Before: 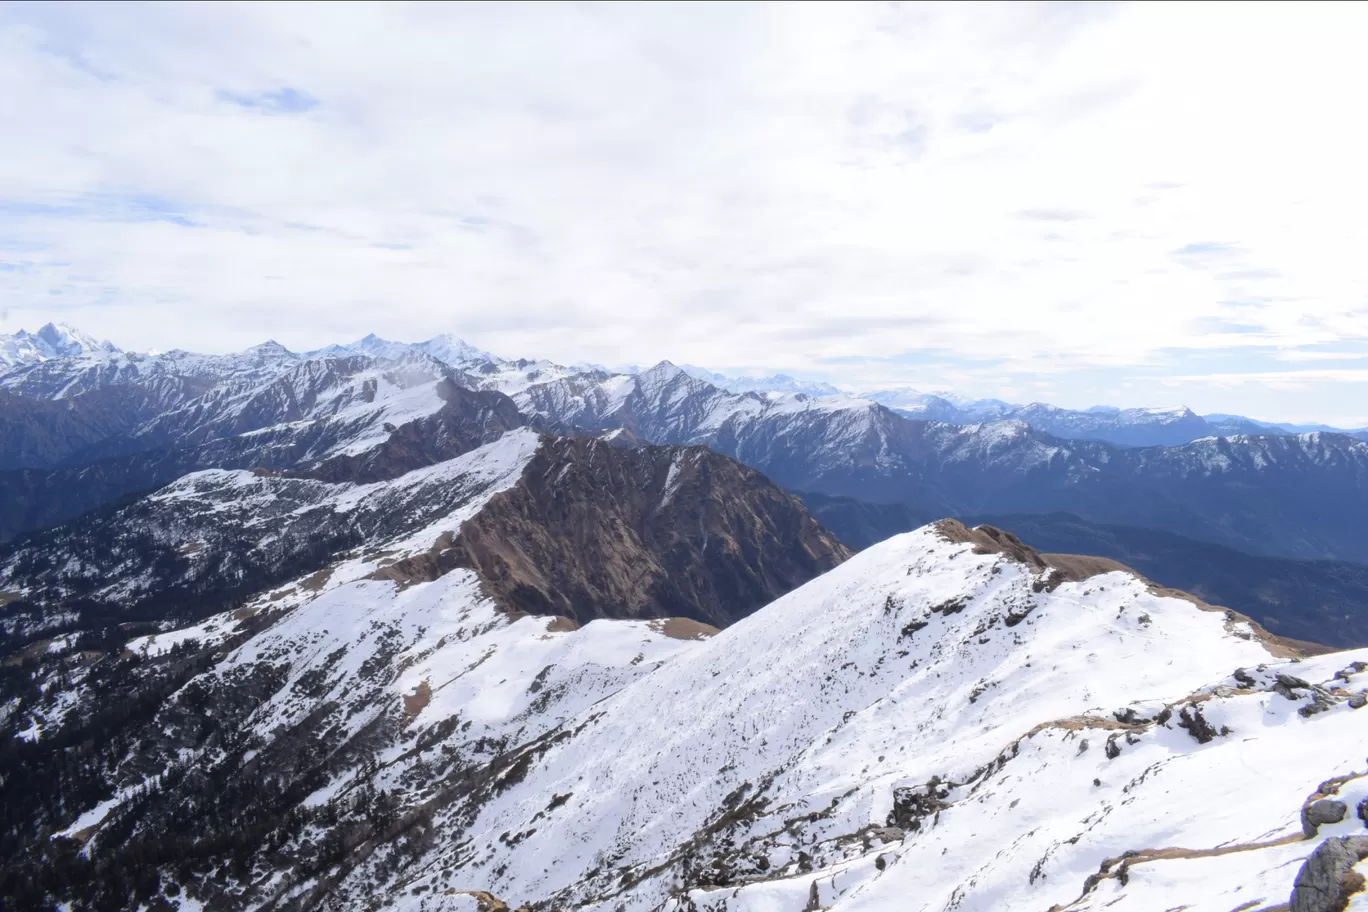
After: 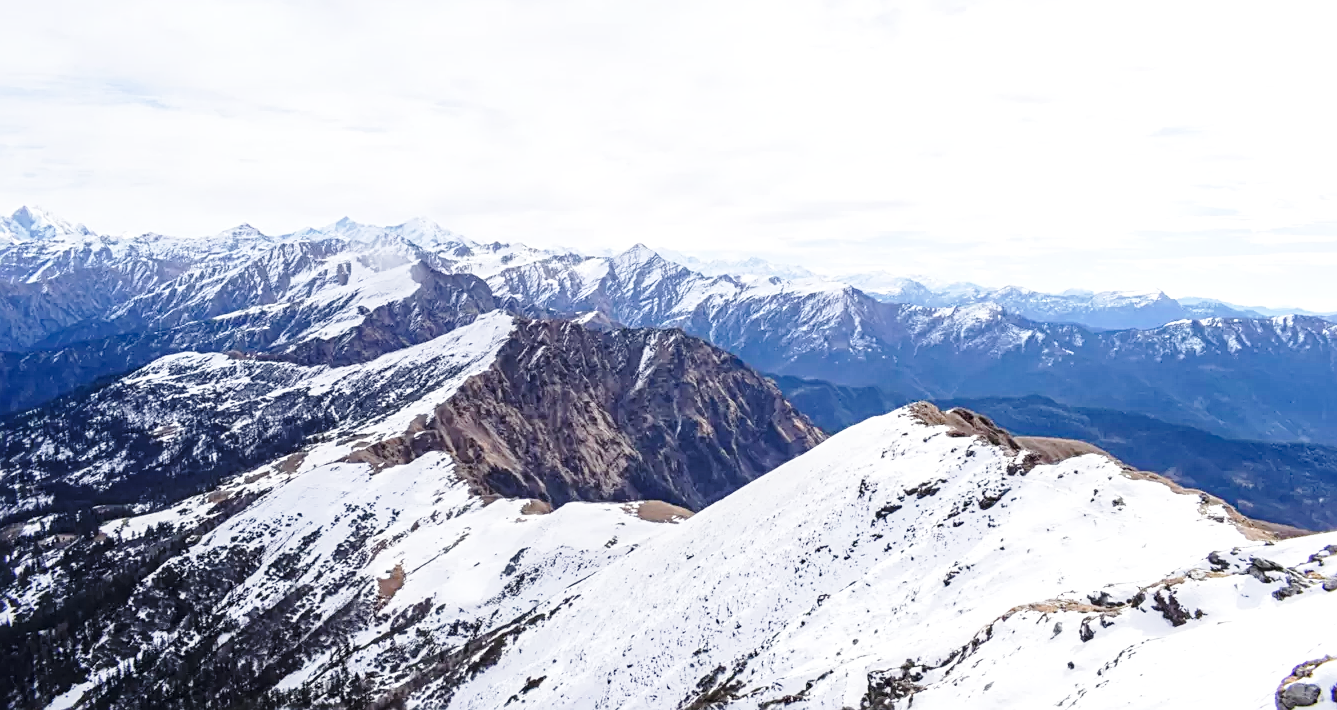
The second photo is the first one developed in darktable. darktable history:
crop and rotate: left 1.966%, top 12.917%, right 0.282%, bottom 9.203%
sharpen: radius 2.741
base curve: curves: ch0 [(0, 0) (0.028, 0.03) (0.121, 0.232) (0.46, 0.748) (0.859, 0.968) (1, 1)], preserve colors none
haze removal: compatibility mode true, adaptive false
local contrast: detail 130%
tone equalizer: mask exposure compensation -0.513 EV
